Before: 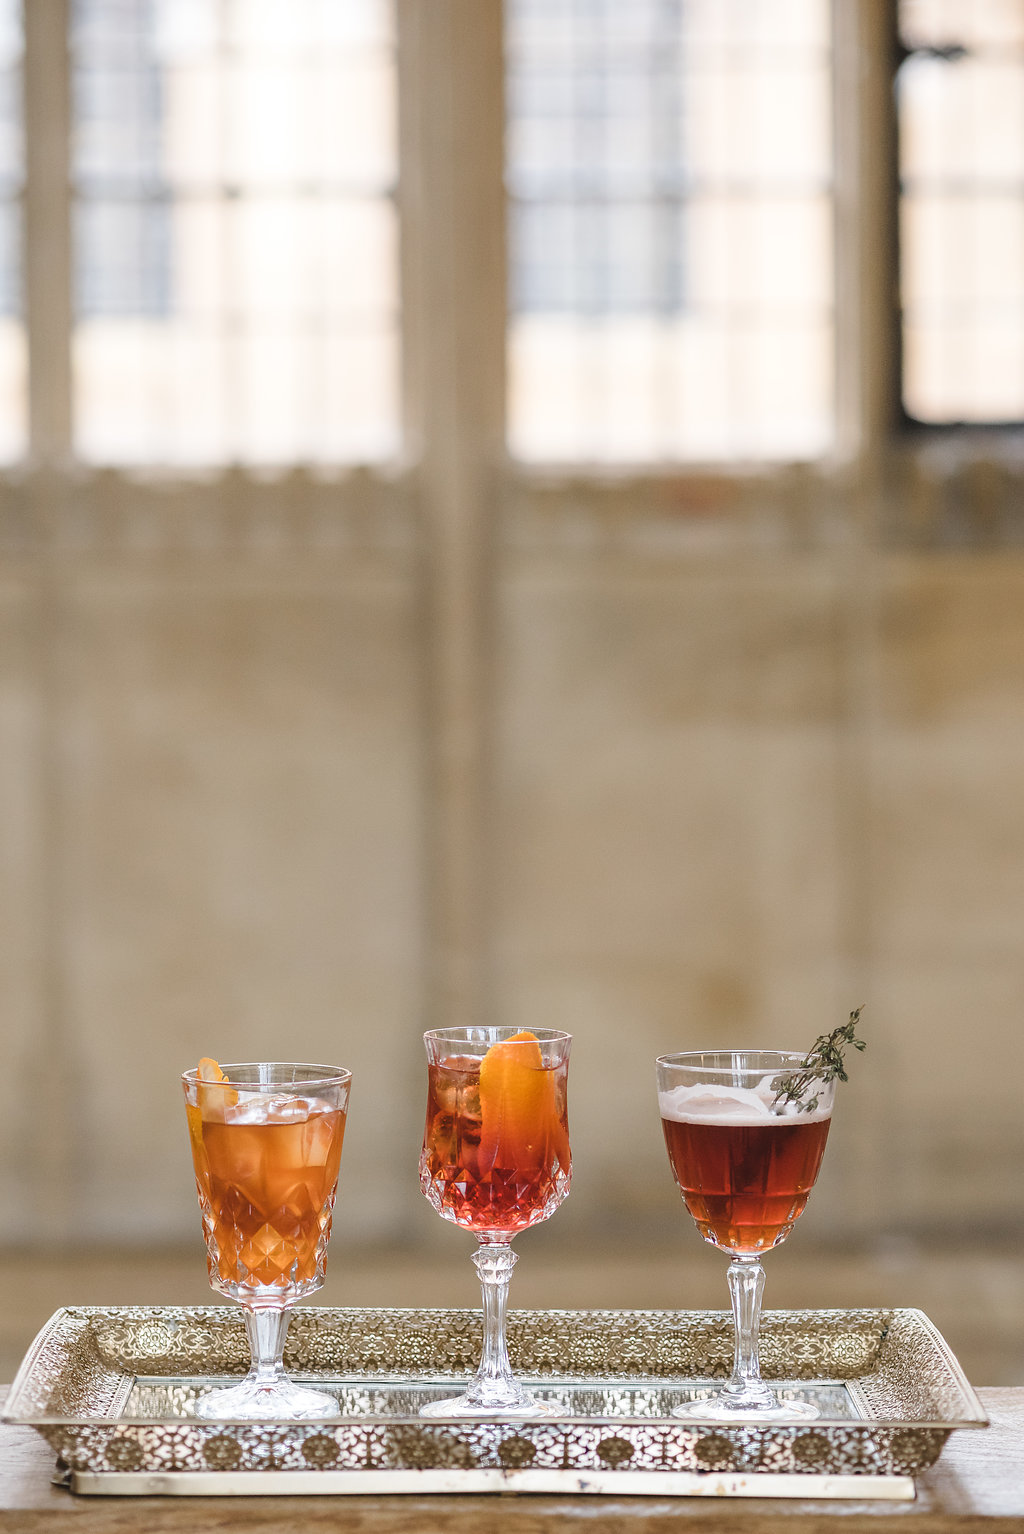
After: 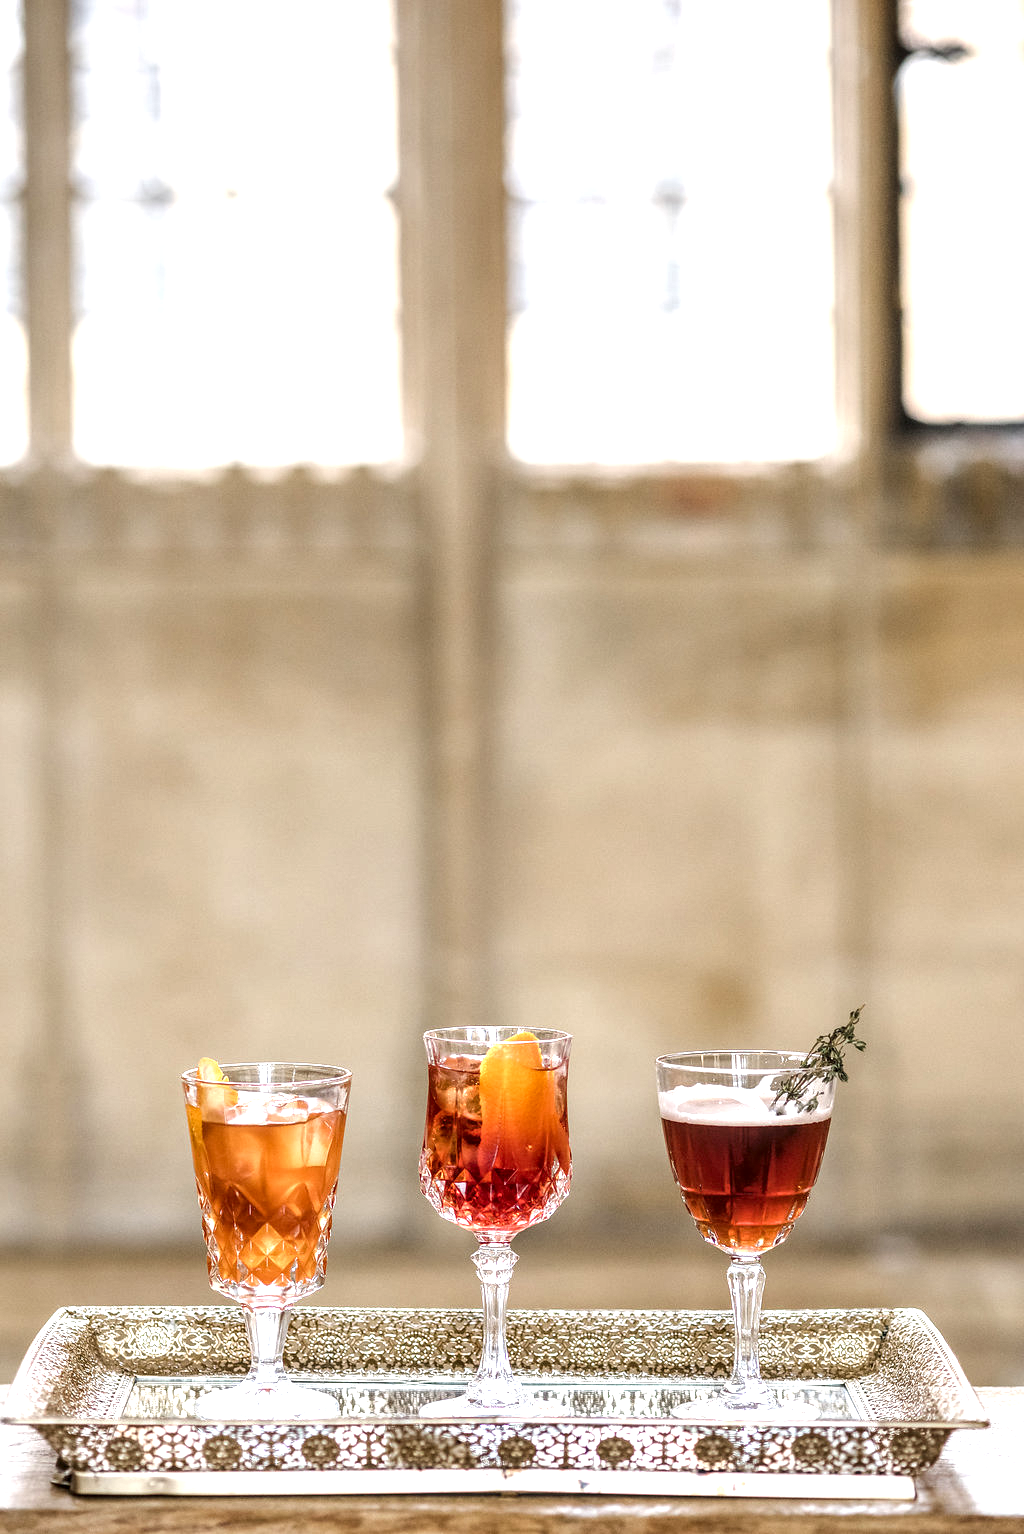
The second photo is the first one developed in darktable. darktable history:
tone equalizer: edges refinement/feathering 500, mask exposure compensation -1.57 EV, preserve details no
local contrast: highlights 60%, shadows 61%, detail 160%
exposure: black level correction 0, exposure 0.69 EV, compensate highlight preservation false
